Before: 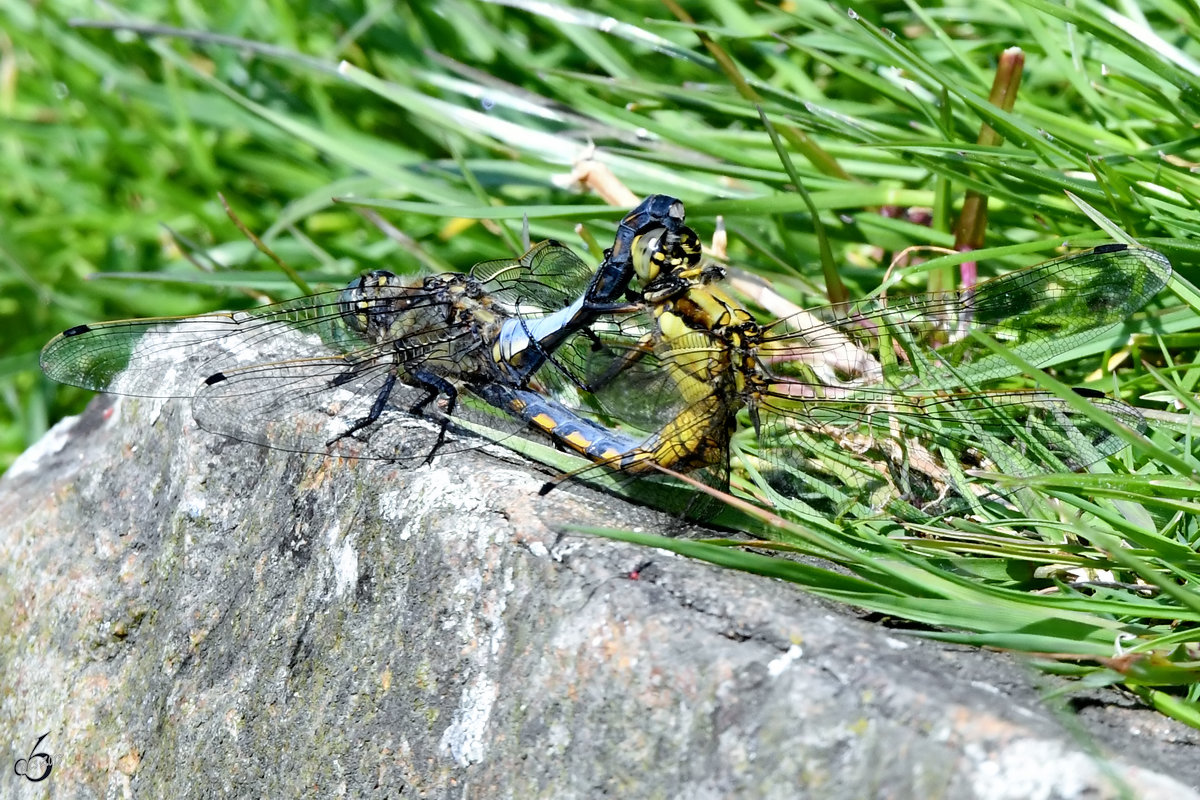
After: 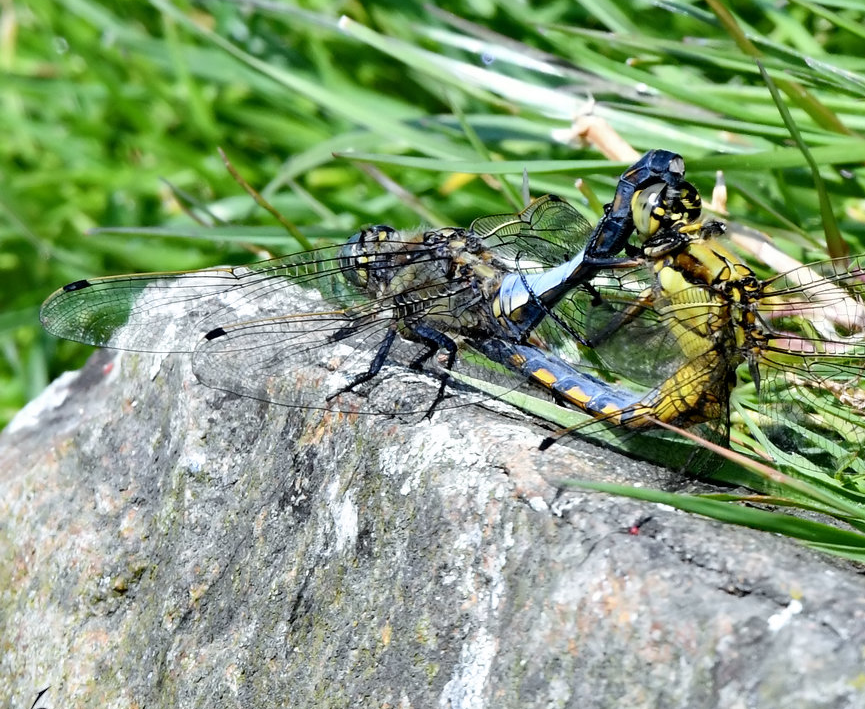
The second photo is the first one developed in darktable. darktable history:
crop: top 5.736%, right 27.901%, bottom 5.605%
